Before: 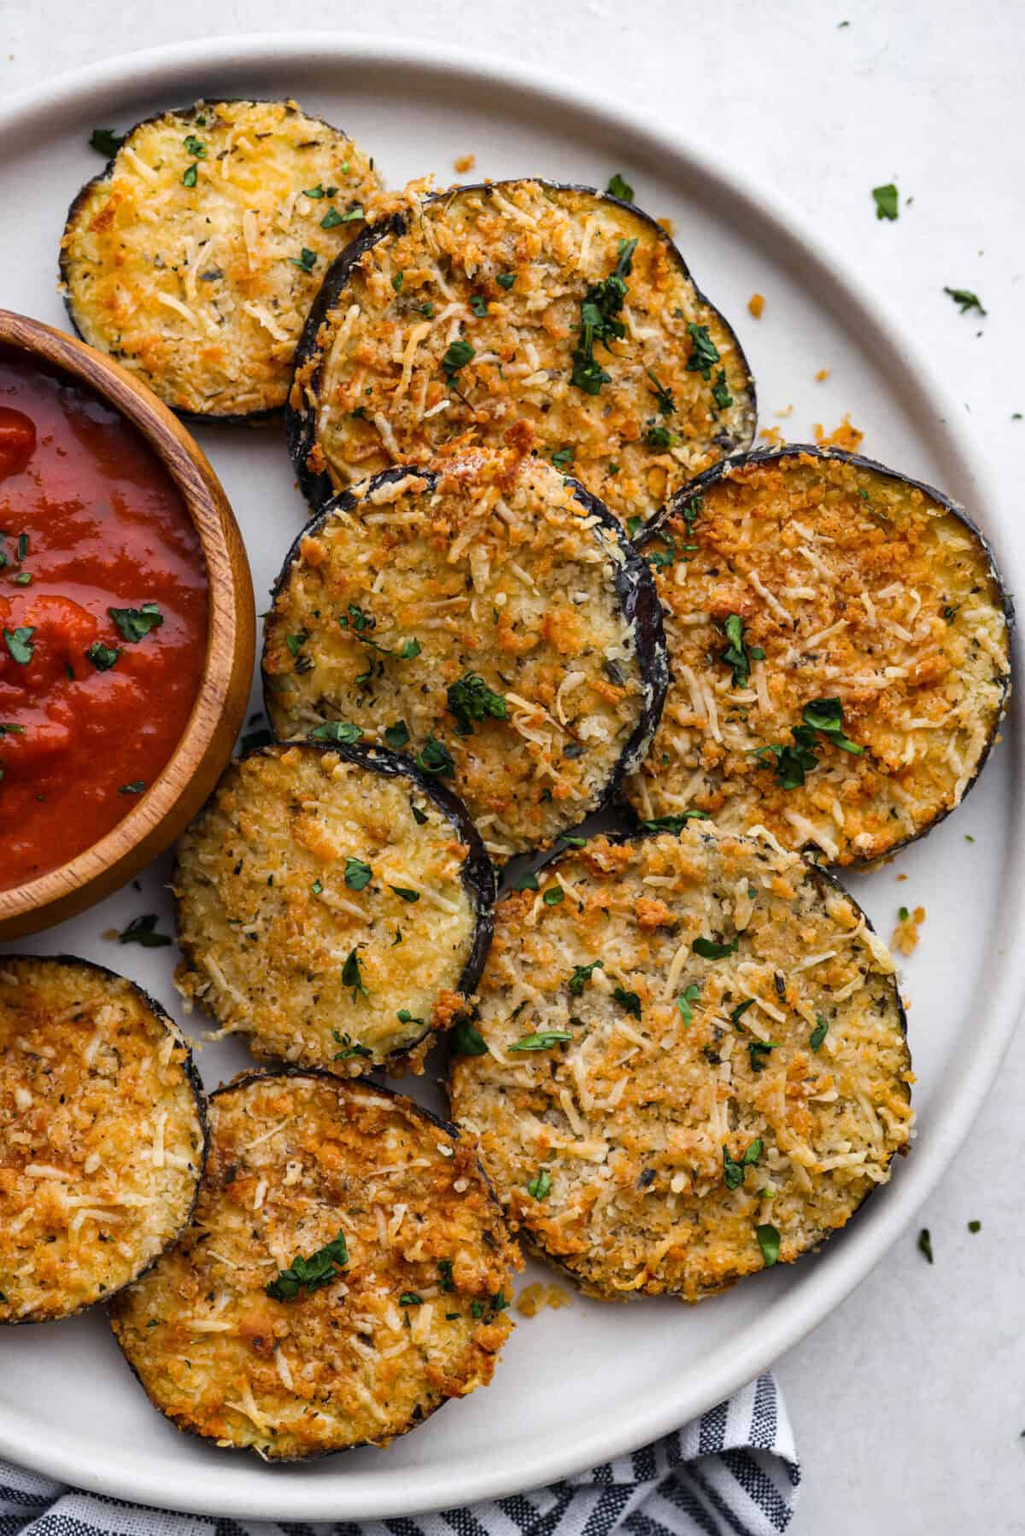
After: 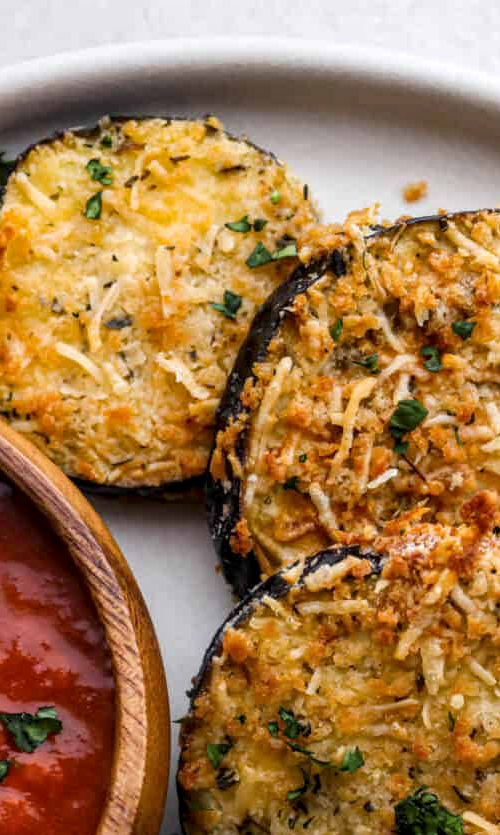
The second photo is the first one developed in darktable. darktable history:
local contrast: on, module defaults
crop and rotate: left 10.817%, top 0.05%, right 47.453%, bottom 53.5%
